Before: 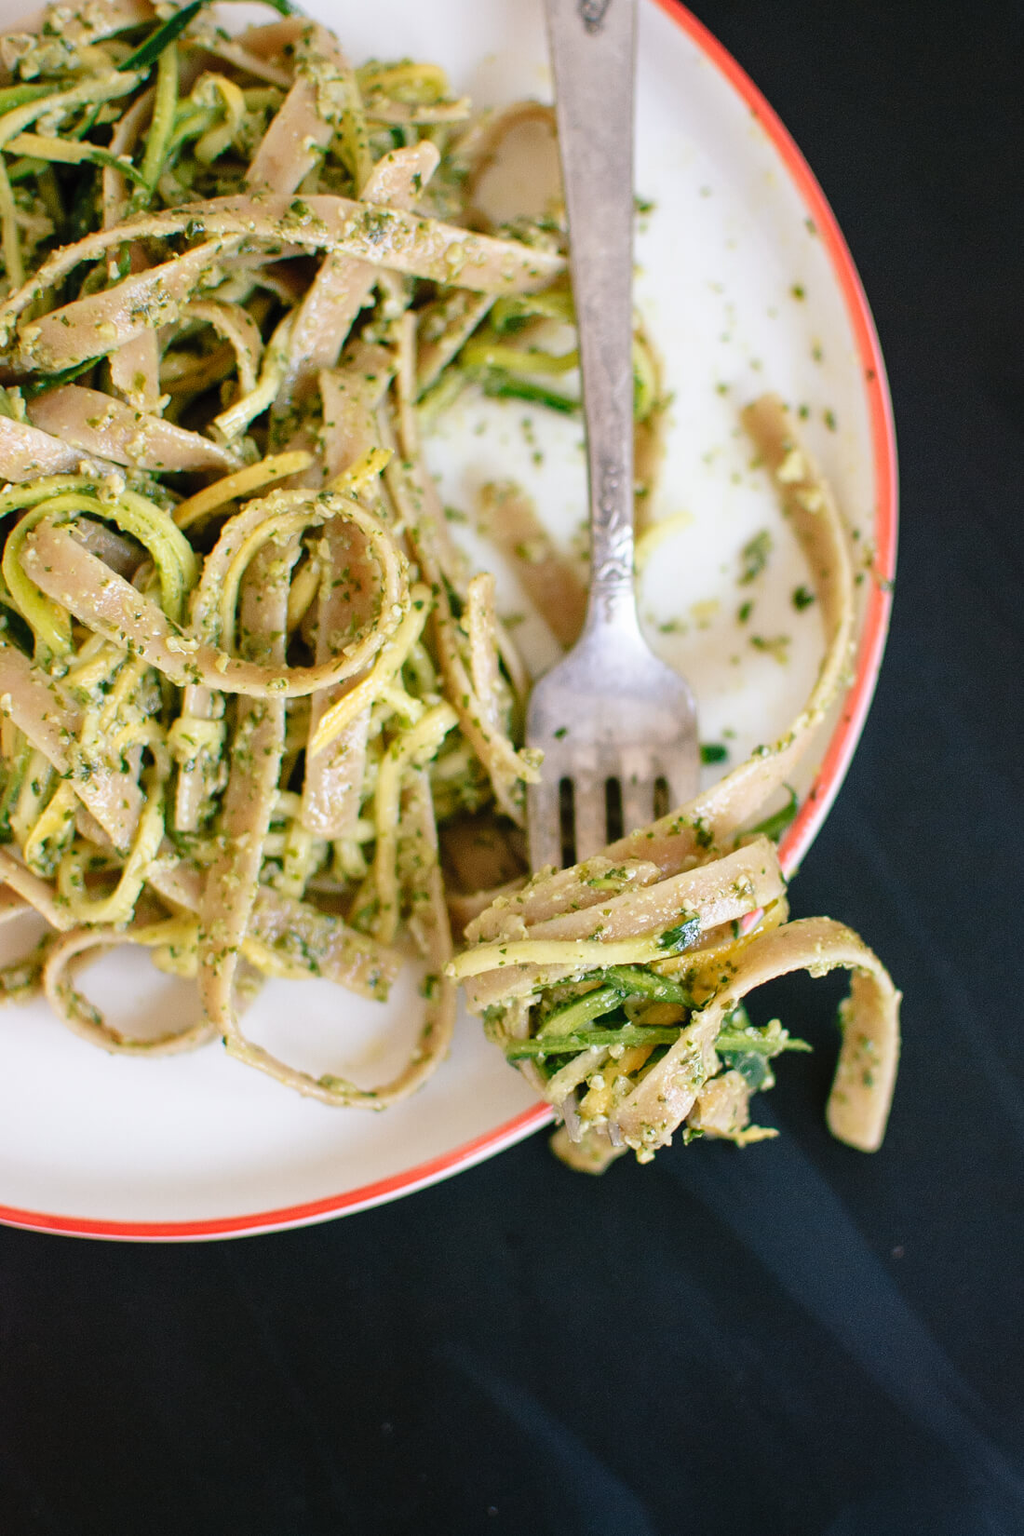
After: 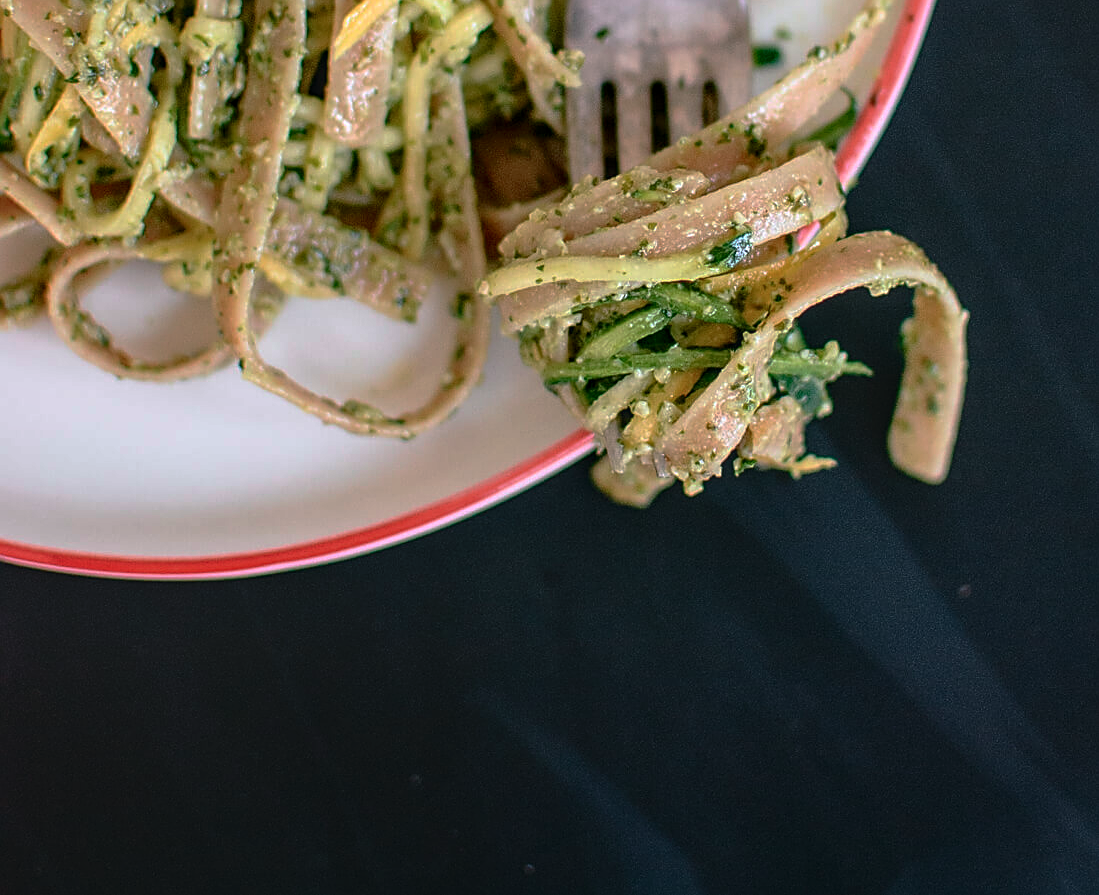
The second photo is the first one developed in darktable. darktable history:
base curve: curves: ch0 [(0, 0) (0.826, 0.587) (1, 1)], preserve colors none
local contrast: detail 130%
crop and rotate: top 45.75%, right 0.06%
tone curve: curves: ch0 [(0, 0.025) (0.15, 0.143) (0.452, 0.486) (0.751, 0.788) (1, 0.961)]; ch1 [(0, 0) (0.43, 0.408) (0.476, 0.469) (0.497, 0.494) (0.546, 0.571) (0.566, 0.607) (0.62, 0.657) (1, 1)]; ch2 [(0, 0) (0.386, 0.397) (0.505, 0.498) (0.547, 0.546) (0.579, 0.58) (1, 1)], color space Lab, independent channels, preserve colors none
sharpen: on, module defaults
